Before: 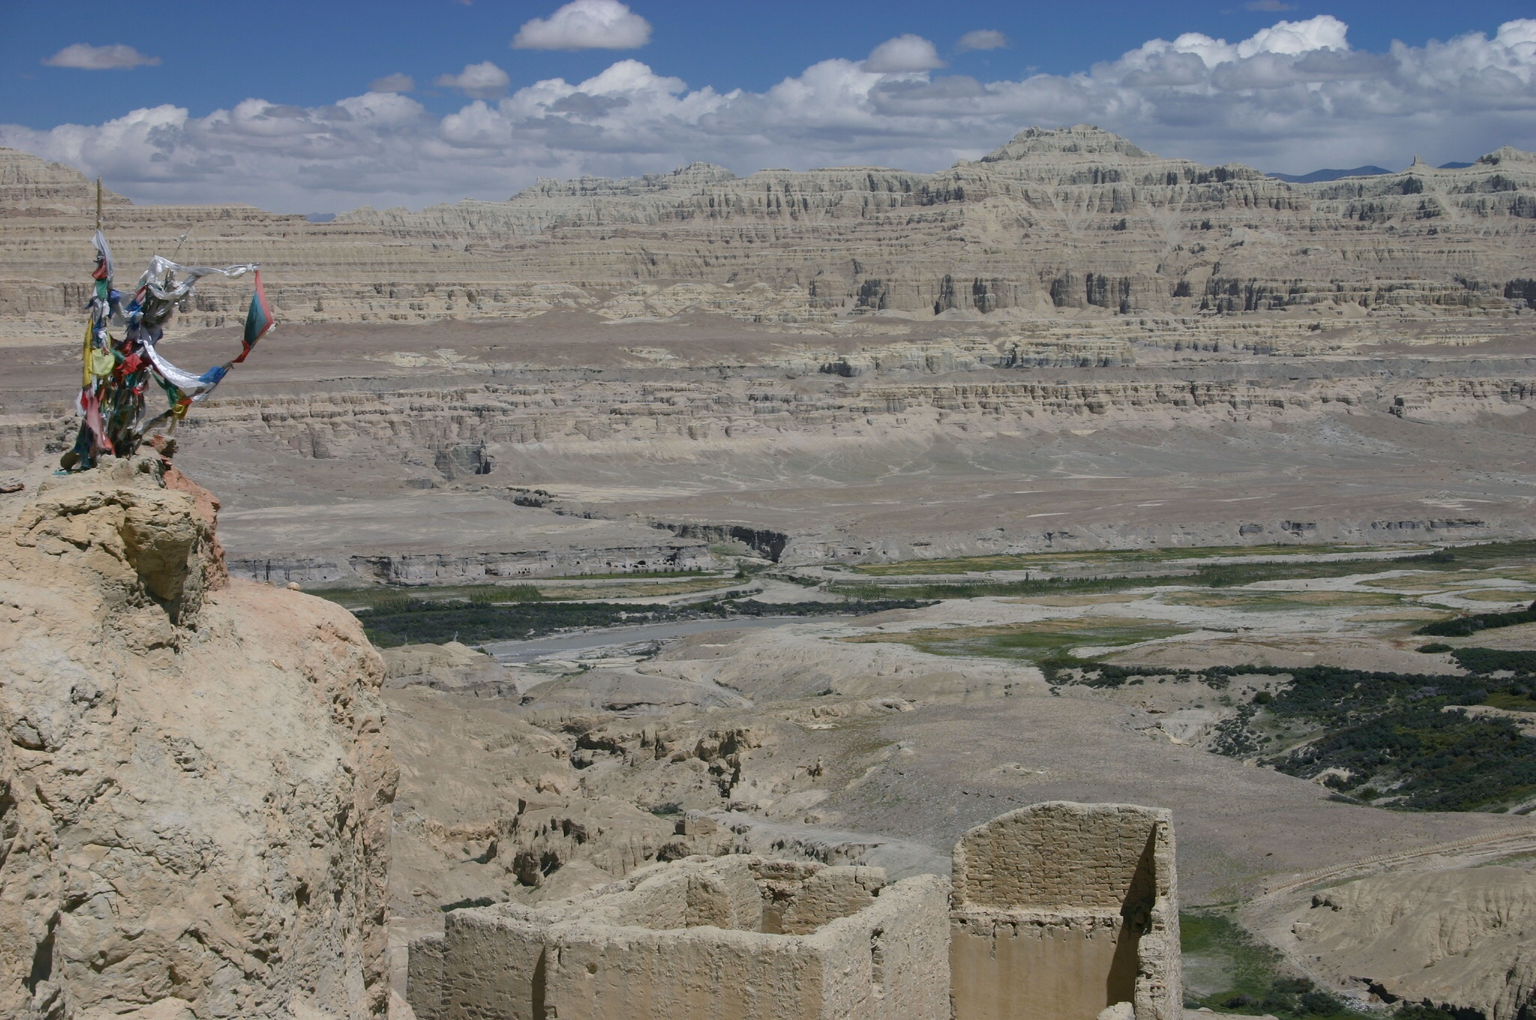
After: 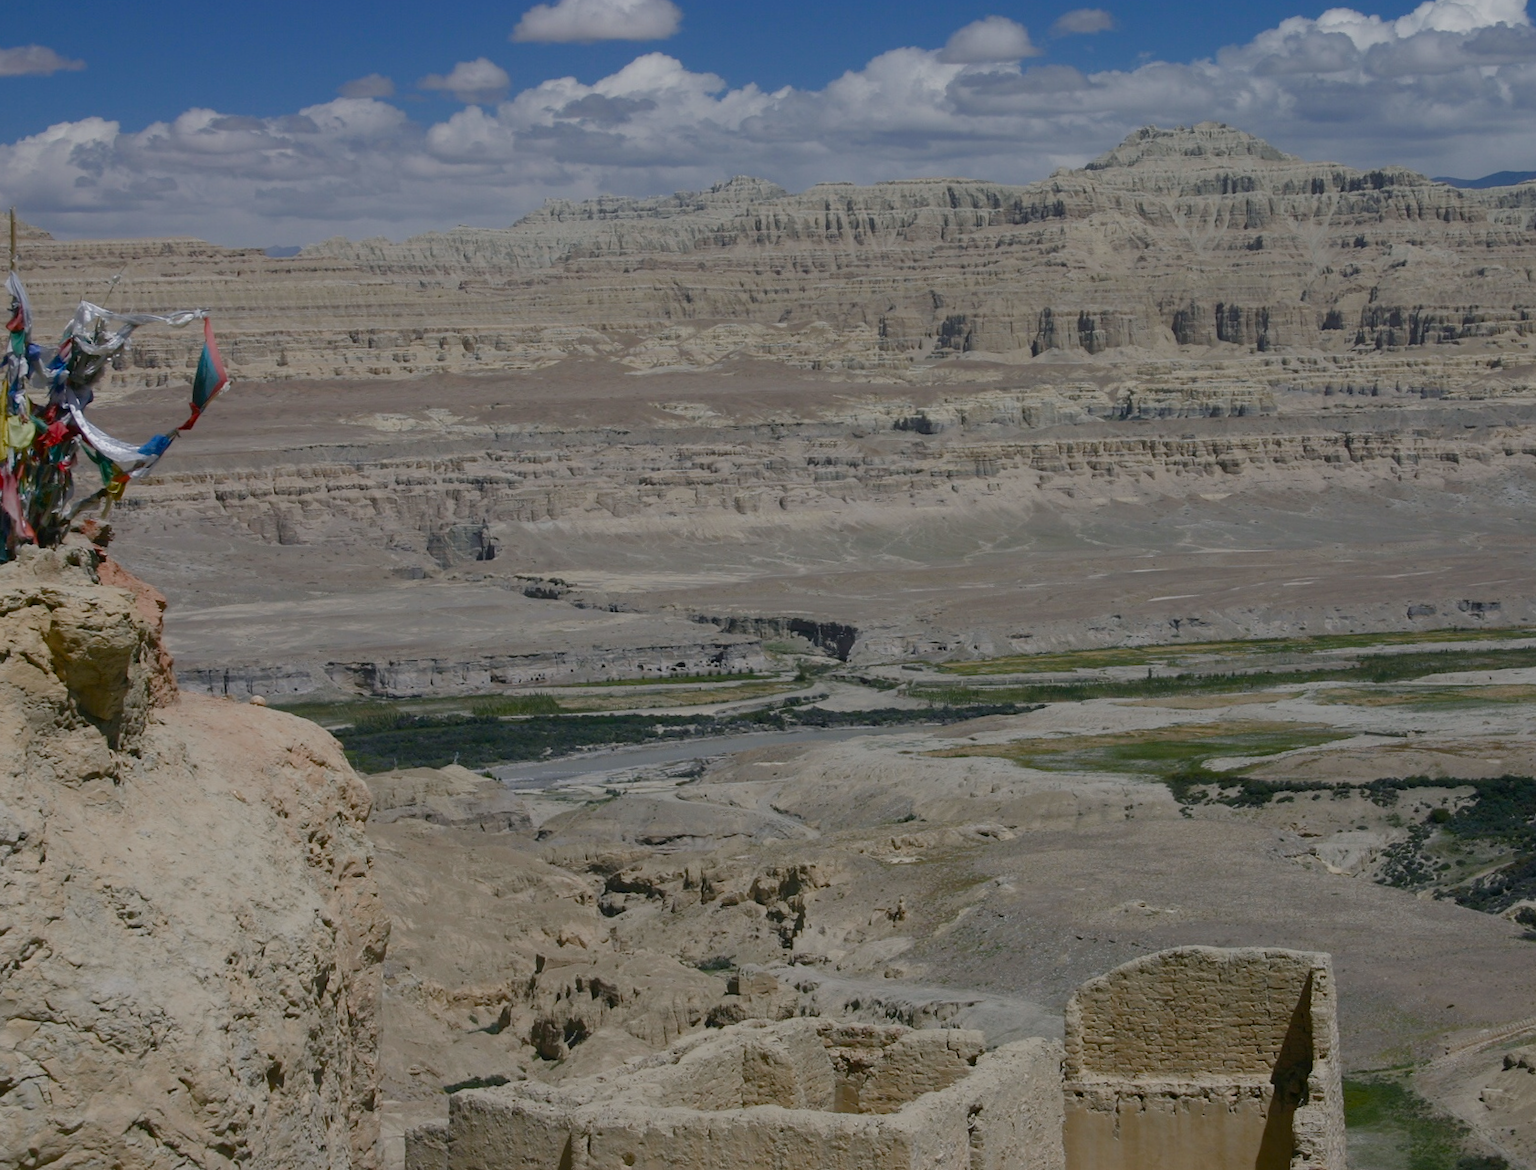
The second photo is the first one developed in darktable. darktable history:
exposure: exposure -0.492 EV, compensate highlight preservation false
color balance rgb: perceptual saturation grading › global saturation 20%, perceptual saturation grading › highlights -50%, perceptual saturation grading › shadows 30%
crop and rotate: angle 1°, left 4.281%, top 0.642%, right 11.383%, bottom 2.486%
